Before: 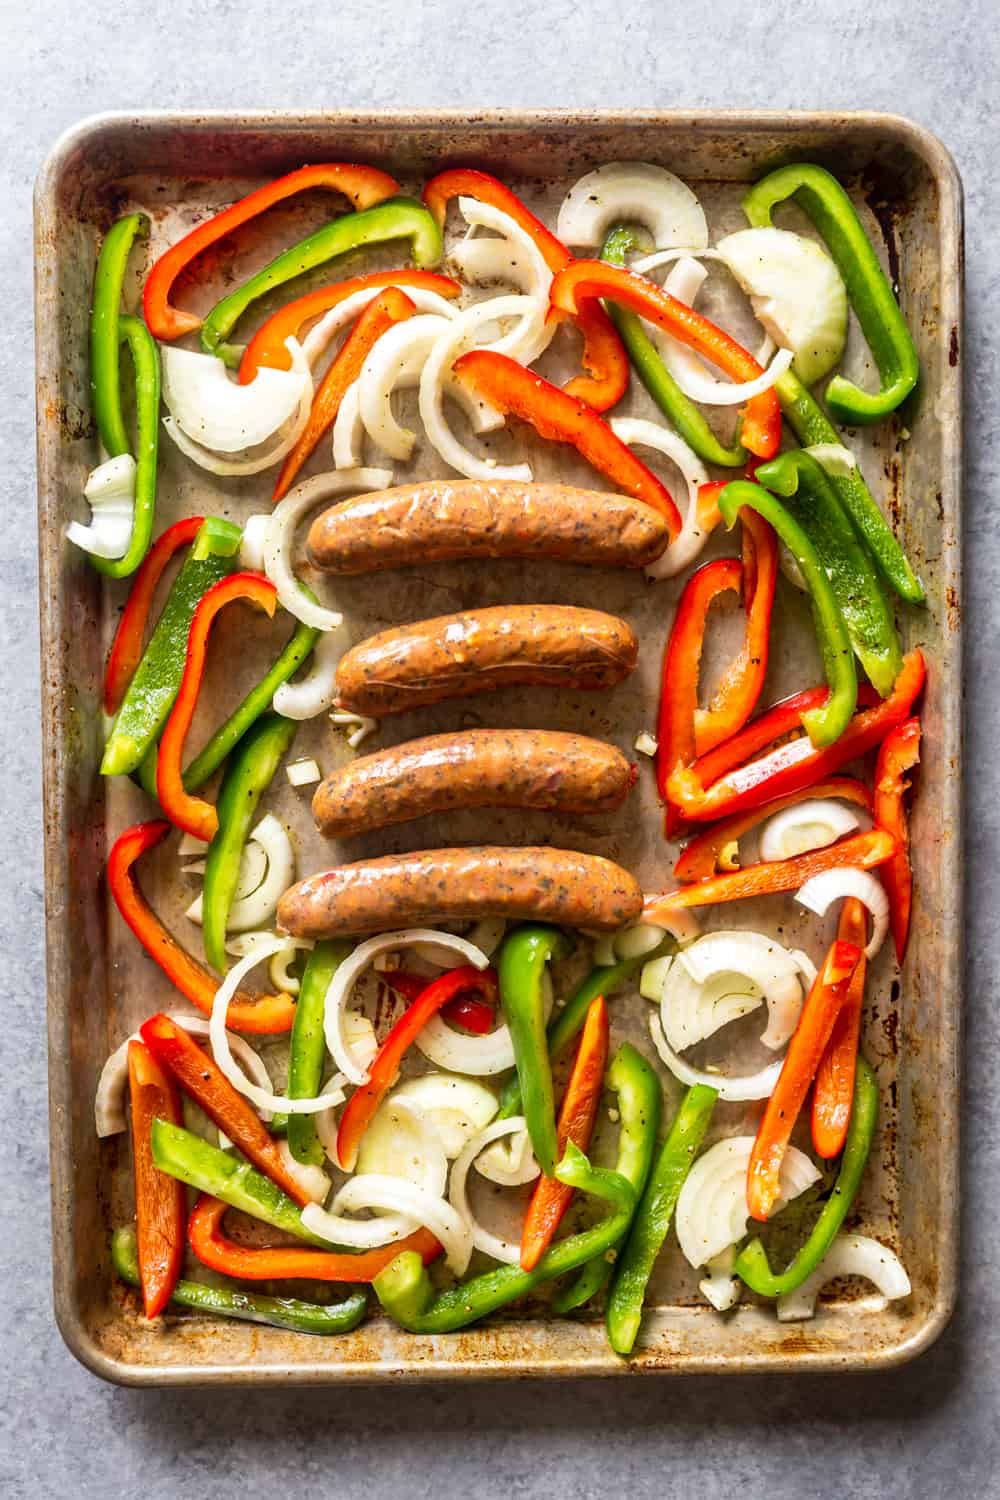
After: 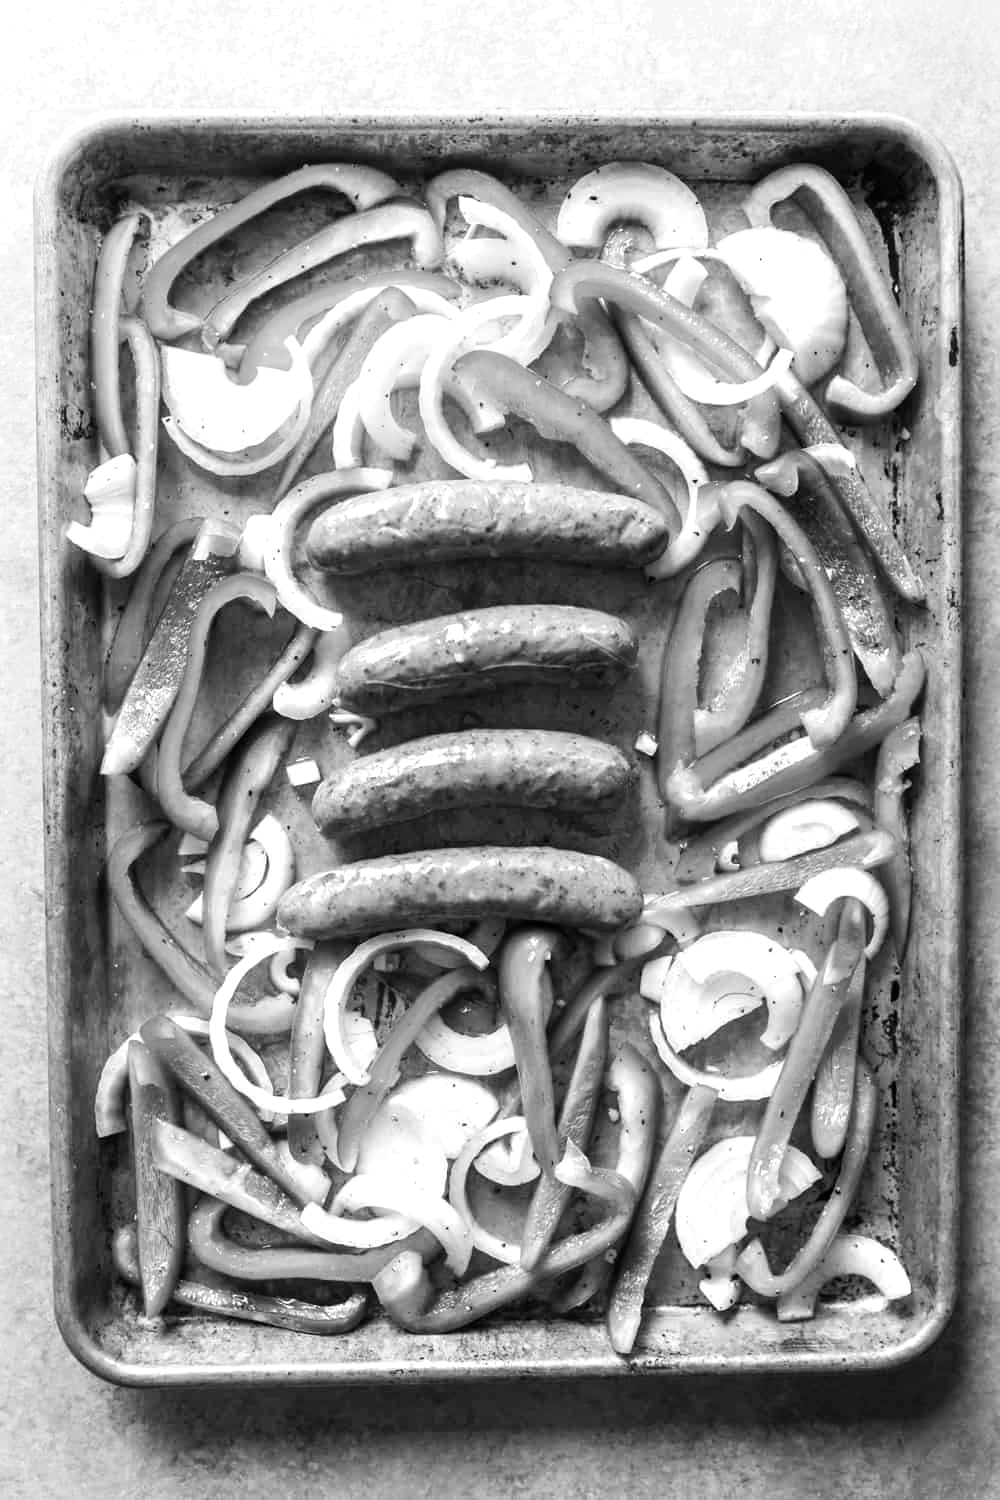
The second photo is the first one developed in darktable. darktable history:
shadows and highlights: shadows -40.15, highlights 62.88, soften with gaussian
tone equalizer: -8 EV -0.417 EV, -7 EV -0.389 EV, -6 EV -0.333 EV, -5 EV -0.222 EV, -3 EV 0.222 EV, -2 EV 0.333 EV, -1 EV 0.389 EV, +0 EV 0.417 EV, edges refinement/feathering 500, mask exposure compensation -1.57 EV, preserve details no
exposure: compensate exposure bias true, compensate highlight preservation false
monochrome: a 32, b 64, size 2.3
